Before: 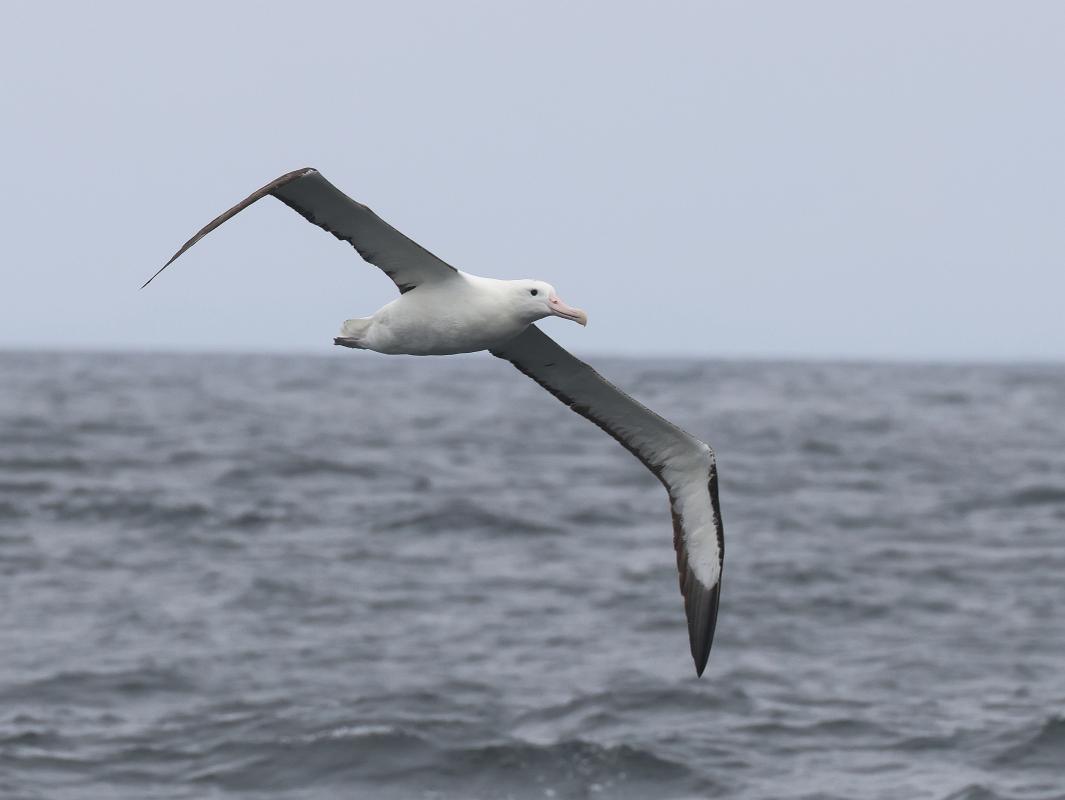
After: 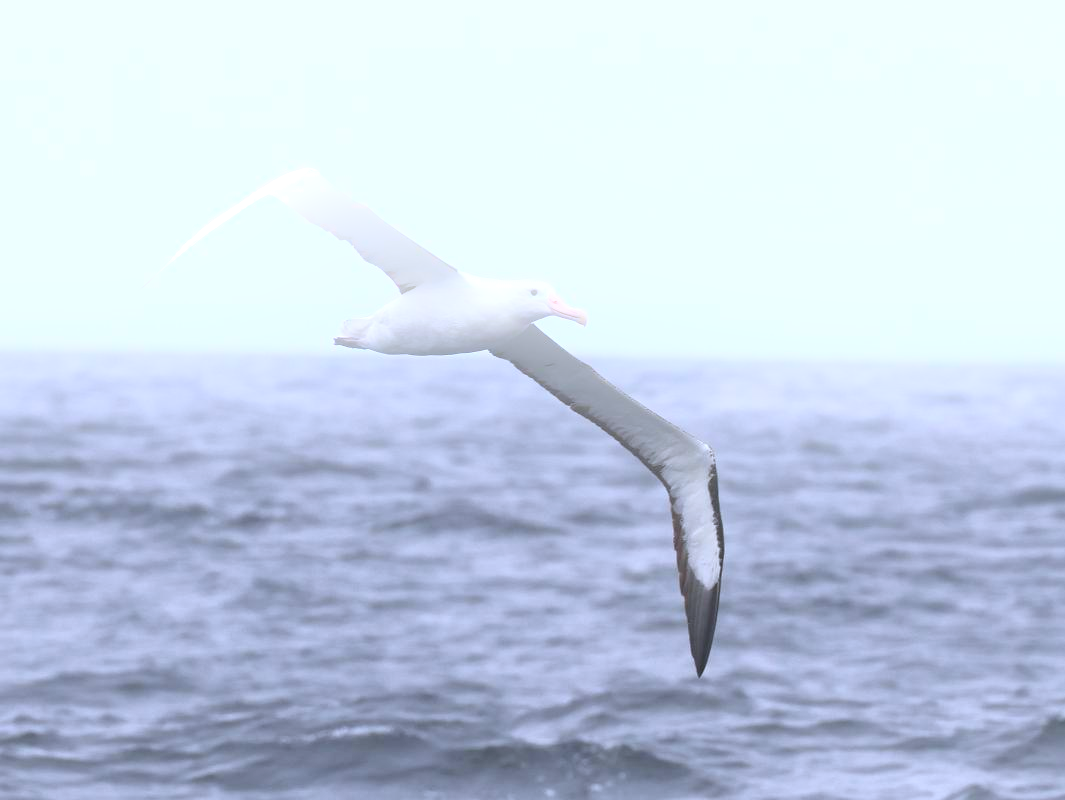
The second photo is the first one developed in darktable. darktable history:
white balance: red 0.967, blue 1.119, emerald 0.756
exposure: black level correction 0, exposure 0.7 EV, compensate exposure bias true, compensate highlight preservation false
bloom: on, module defaults
